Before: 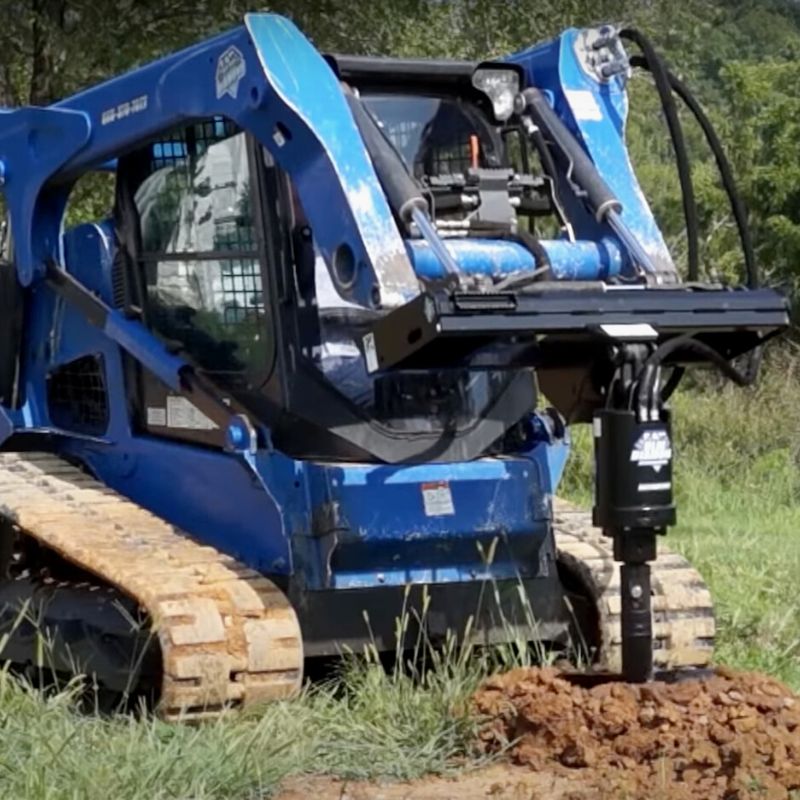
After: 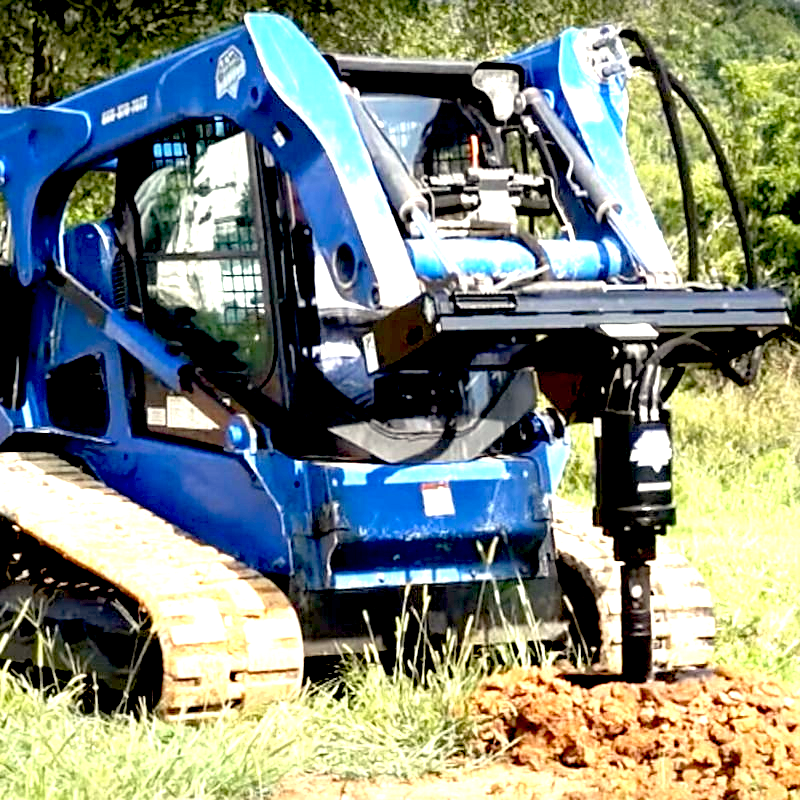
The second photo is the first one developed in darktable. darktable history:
sharpen: radius 1.559, amount 0.373, threshold 1.271
color balance rgb: saturation formula JzAzBz (2021)
white balance: red 1.029, blue 0.92
exposure: black level correction 0.016, exposure 1.774 EV, compensate highlight preservation false
